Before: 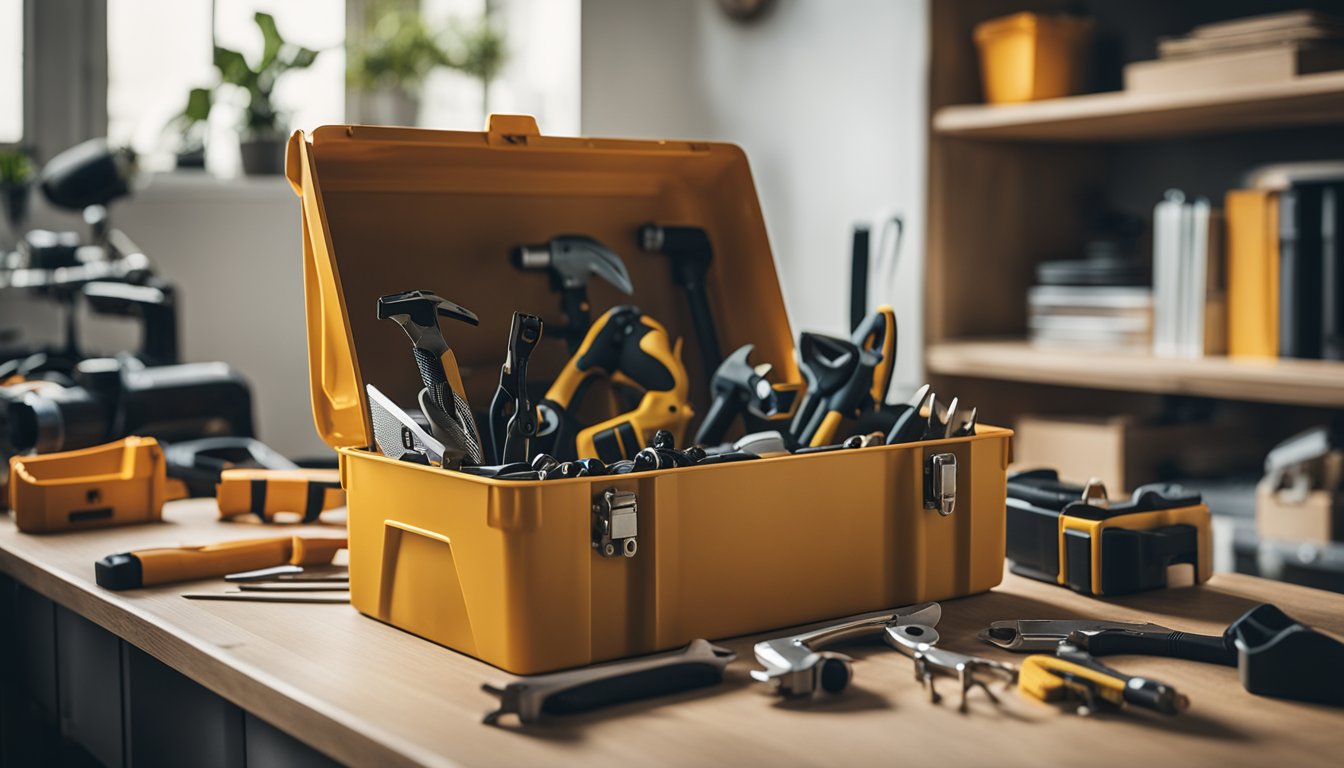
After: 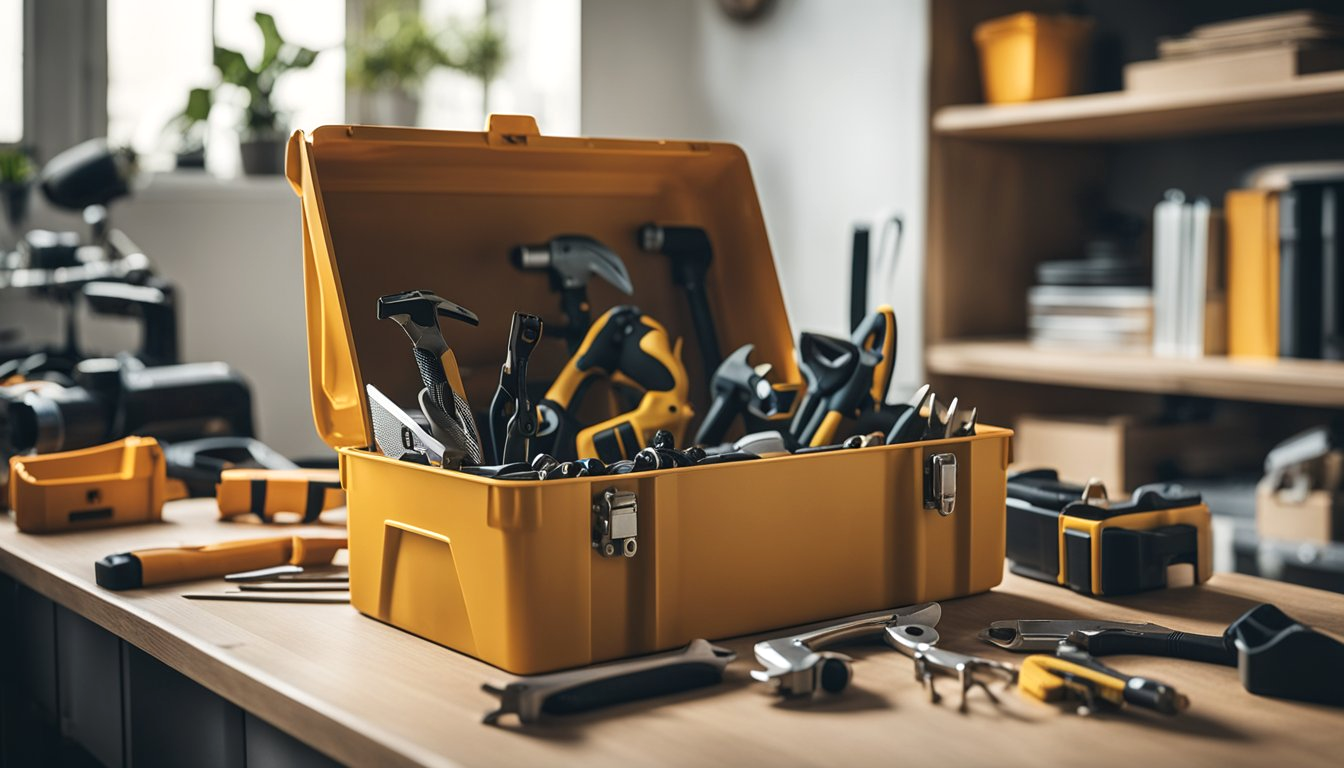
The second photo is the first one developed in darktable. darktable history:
color correction: saturation 0.98
tone equalizer: -8 EV -0.55 EV
exposure: exposure 0.127 EV, compensate highlight preservation false
